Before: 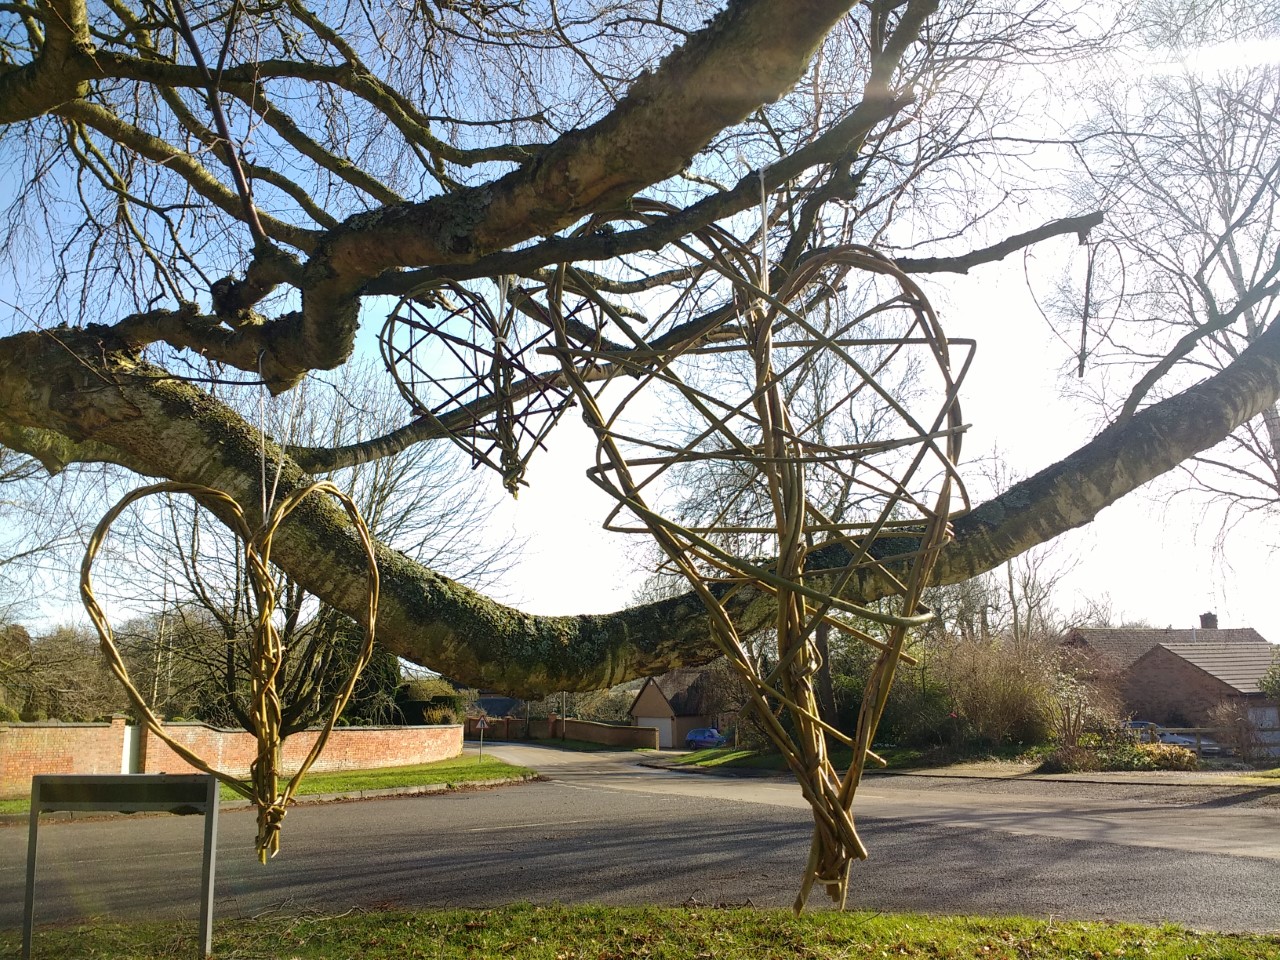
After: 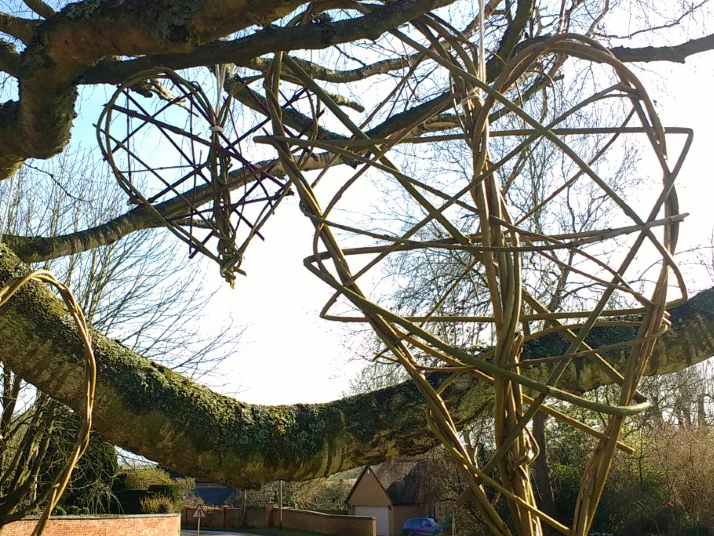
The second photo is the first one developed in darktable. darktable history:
velvia: on, module defaults
crop and rotate: left 22.13%, top 22.054%, right 22.026%, bottom 22.102%
